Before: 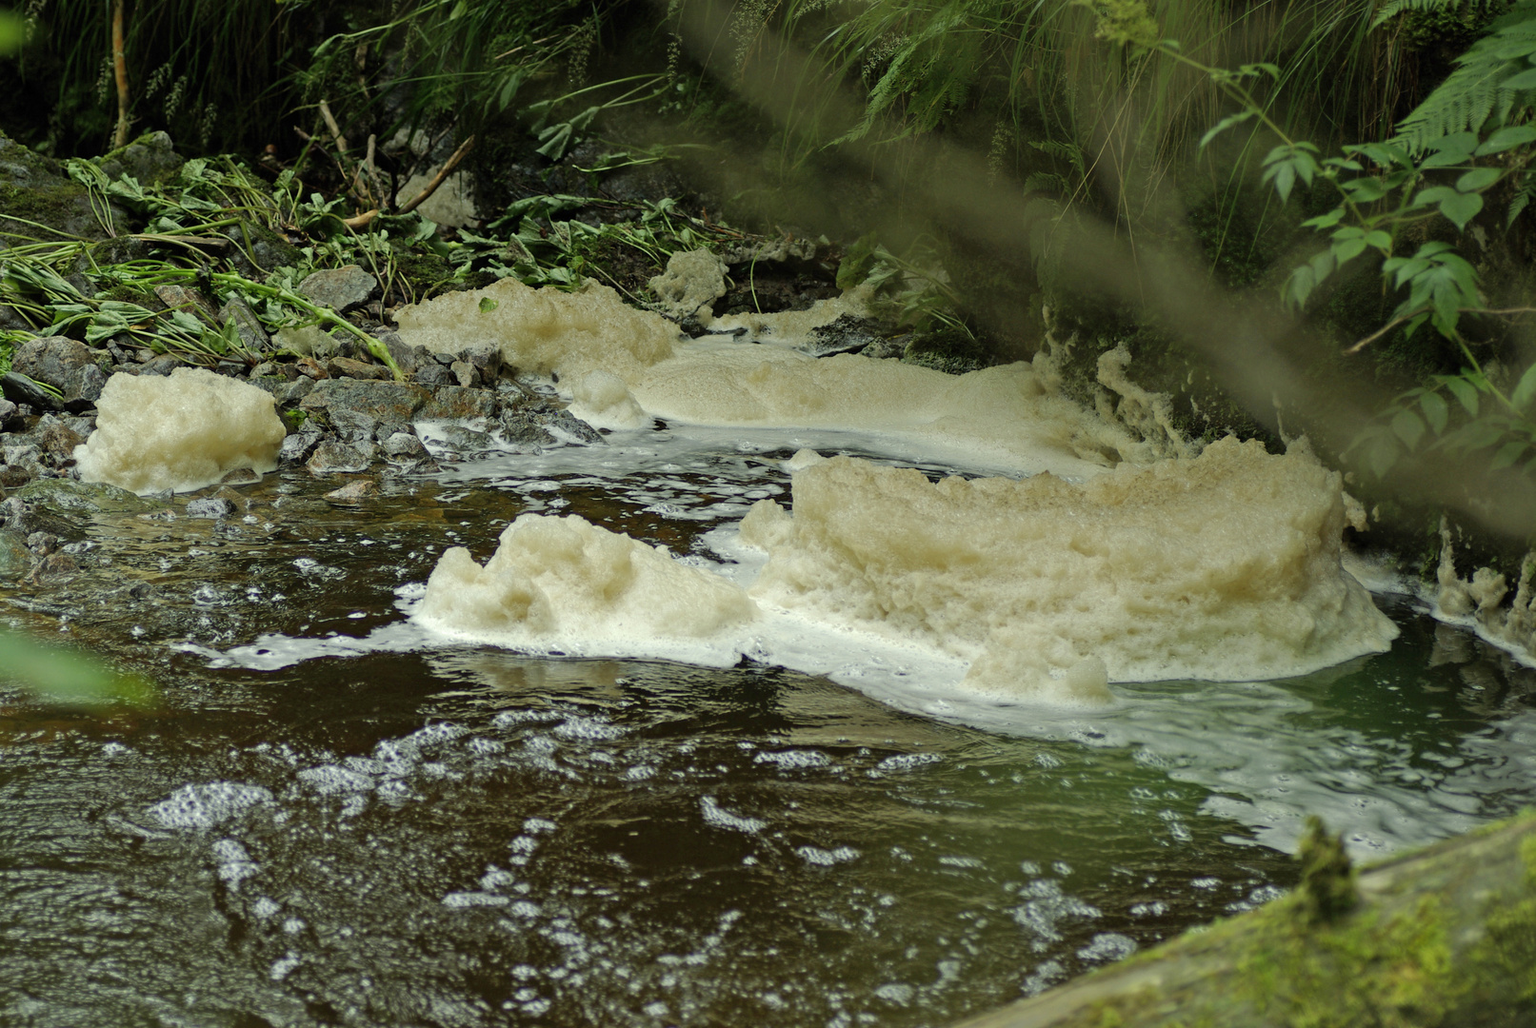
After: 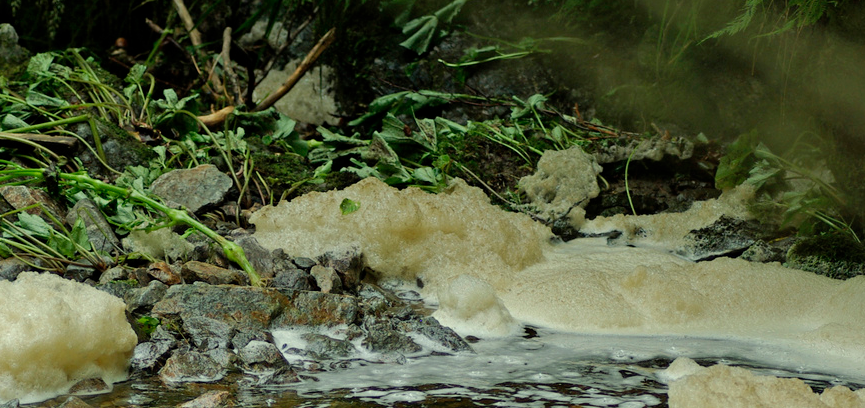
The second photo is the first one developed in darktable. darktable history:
crop: left 10.121%, top 10.631%, right 36.218%, bottom 51.526%
